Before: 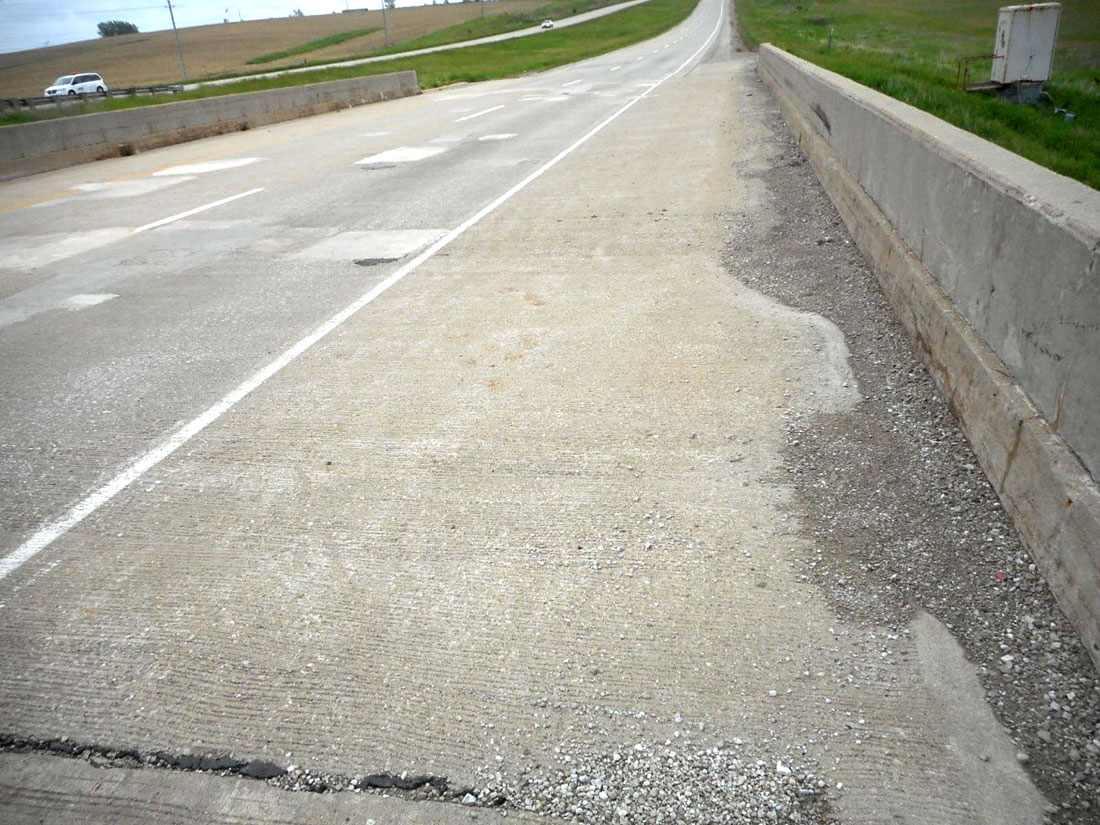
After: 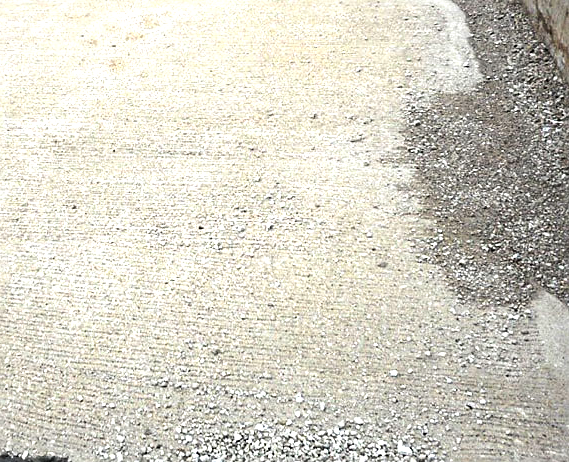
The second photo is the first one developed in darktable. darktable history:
crop: left 34.479%, top 38.822%, right 13.718%, bottom 5.172%
tone equalizer: -8 EV -0.75 EV, -7 EV -0.7 EV, -6 EV -0.6 EV, -5 EV -0.4 EV, -3 EV 0.4 EV, -2 EV 0.6 EV, -1 EV 0.7 EV, +0 EV 0.75 EV, edges refinement/feathering 500, mask exposure compensation -1.57 EV, preserve details no
exposure: compensate highlight preservation false
sharpen: on, module defaults
